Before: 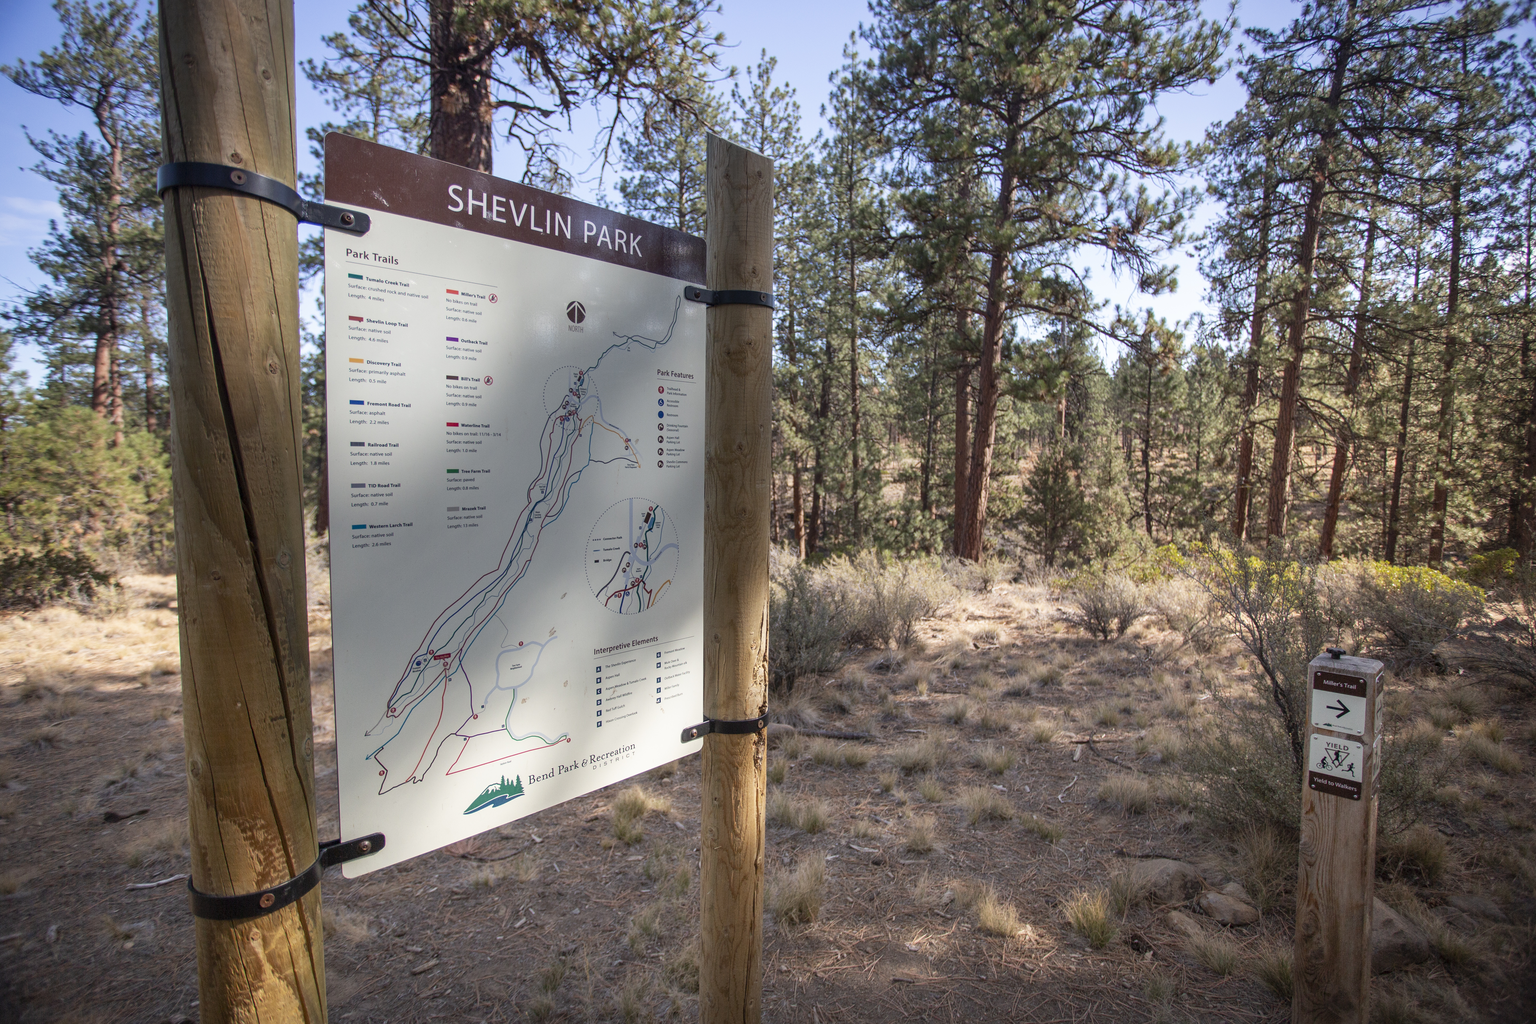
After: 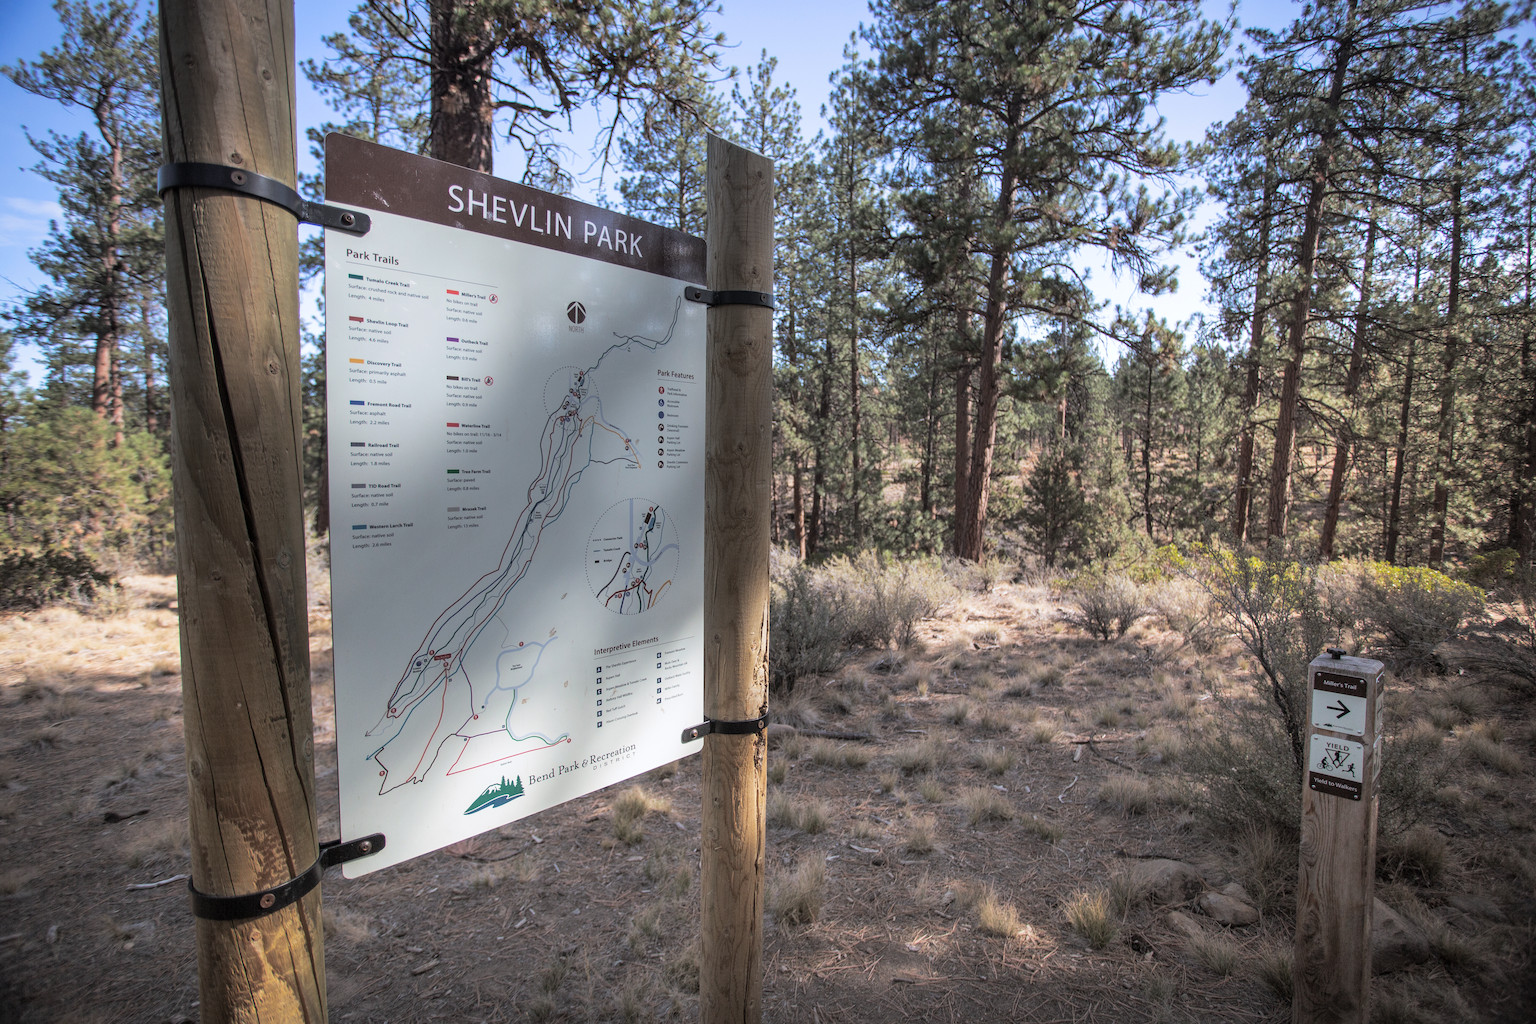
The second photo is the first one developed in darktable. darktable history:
white balance: red 0.974, blue 1.044
split-toning: shadows › hue 36°, shadows › saturation 0.05, highlights › hue 10.8°, highlights › saturation 0.15, compress 40%
